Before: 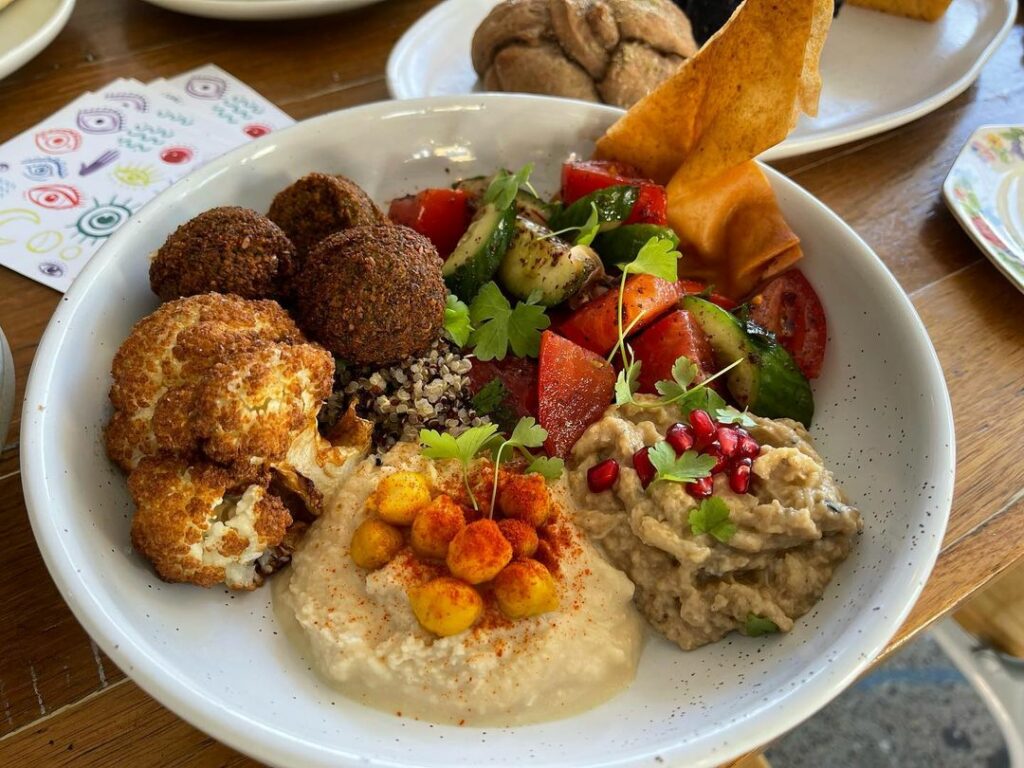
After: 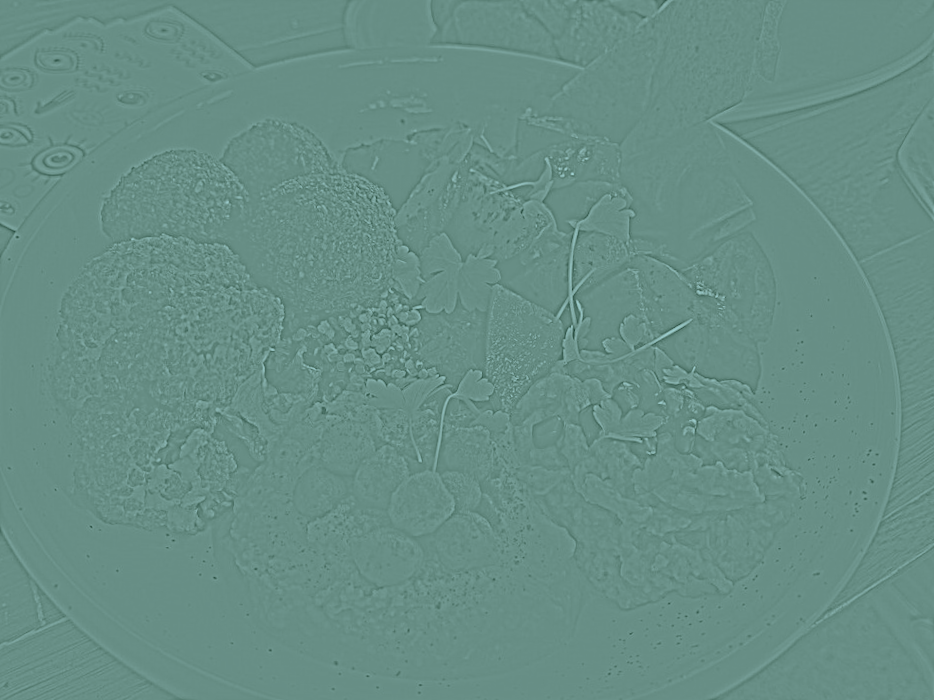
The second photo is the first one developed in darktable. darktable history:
crop and rotate: angle -1.96°, left 3.097%, top 4.154%, right 1.586%, bottom 0.529%
highpass: sharpness 9.84%, contrast boost 9.94%
color balance rgb: shadows lift › chroma 11.71%, shadows lift › hue 133.46°, highlights gain › chroma 4%, highlights gain › hue 200.2°, perceptual saturation grading › global saturation 18.05%
tone equalizer: on, module defaults
tone curve: curves: ch0 [(0, 0.031) (0.139, 0.084) (0.311, 0.278) (0.495, 0.544) (0.718, 0.816) (0.841, 0.909) (1, 0.967)]; ch1 [(0, 0) (0.272, 0.249) (0.388, 0.385) (0.469, 0.456) (0.495, 0.497) (0.538, 0.545) (0.578, 0.595) (0.707, 0.778) (1, 1)]; ch2 [(0, 0) (0.125, 0.089) (0.353, 0.329) (0.443, 0.408) (0.502, 0.499) (0.557, 0.531) (0.608, 0.631) (1, 1)], color space Lab, independent channels, preserve colors none
